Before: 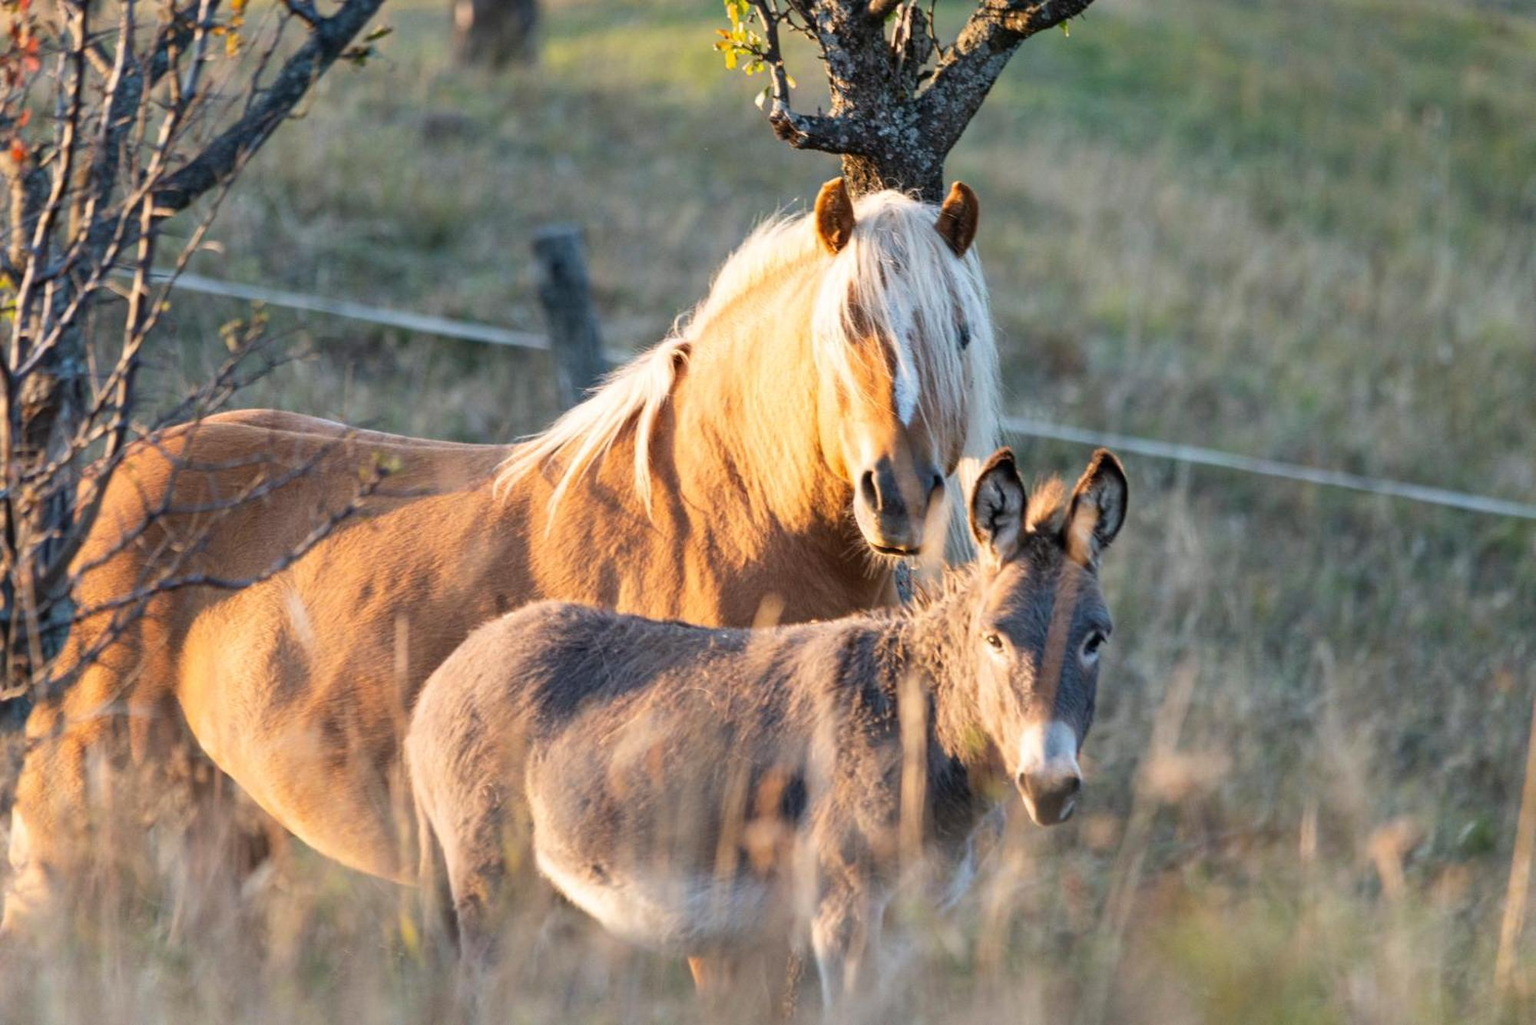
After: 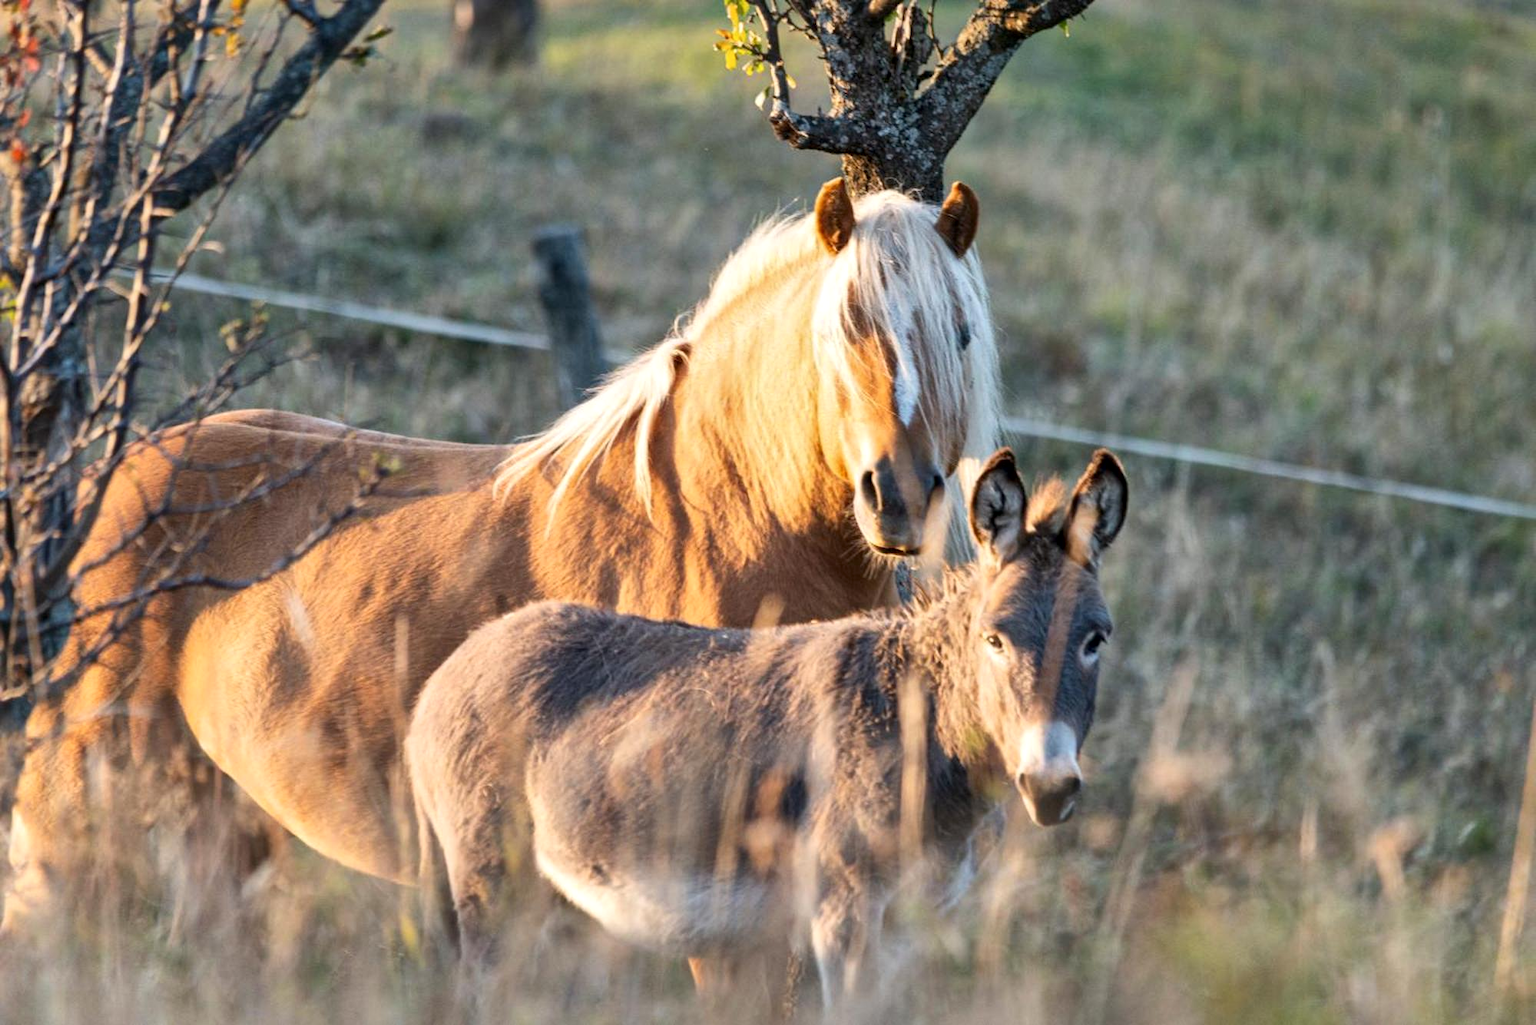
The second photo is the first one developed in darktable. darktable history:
local contrast: mode bilateral grid, contrast 19, coarseness 50, detail 138%, midtone range 0.2
